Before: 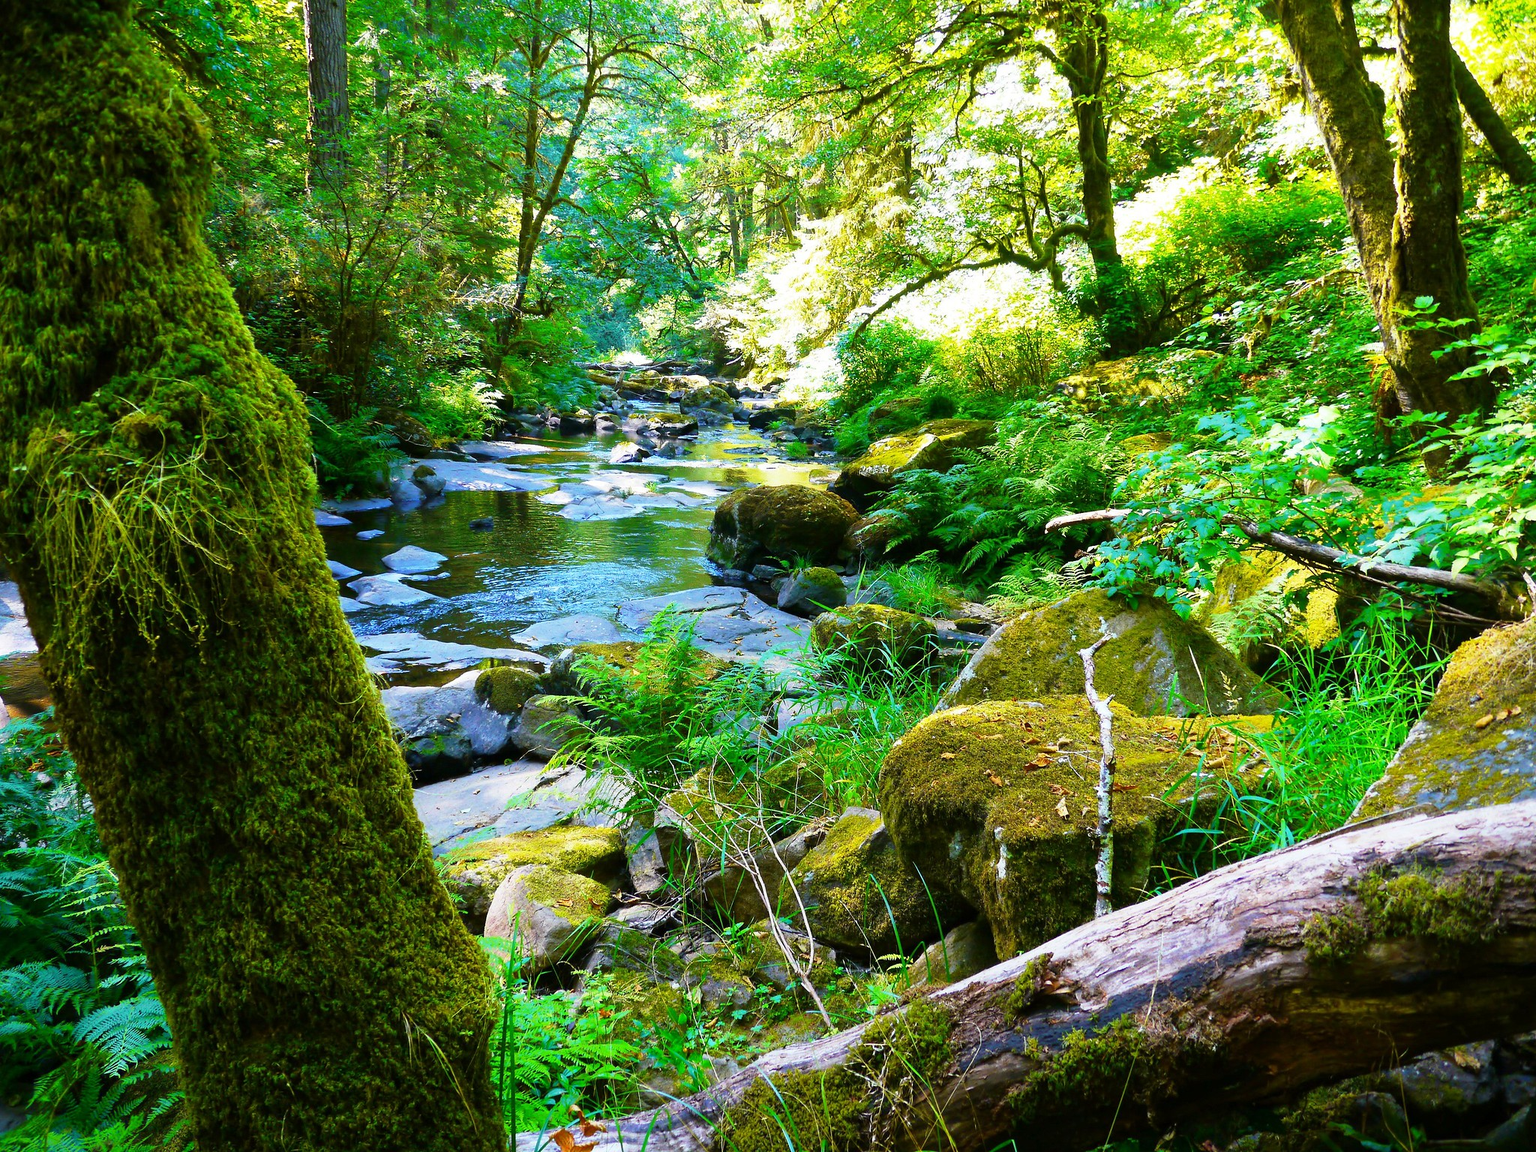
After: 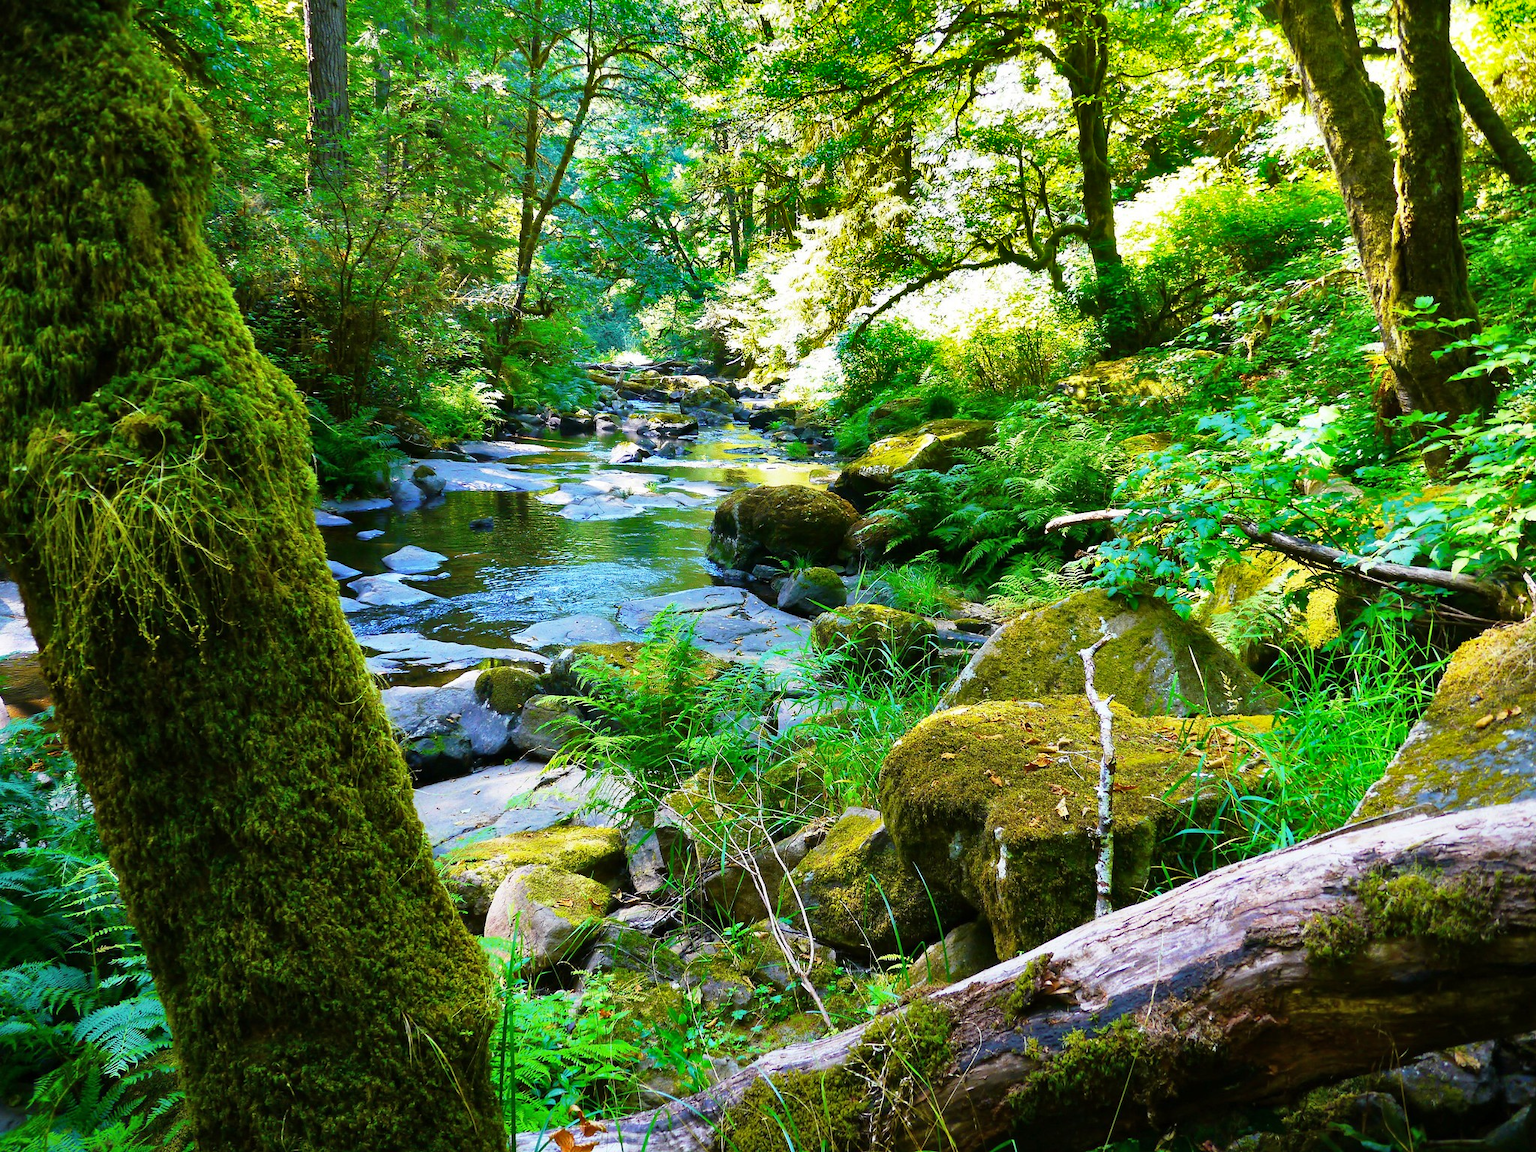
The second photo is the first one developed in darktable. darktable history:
shadows and highlights: shadows 19.26, highlights -84.89, soften with gaussian
